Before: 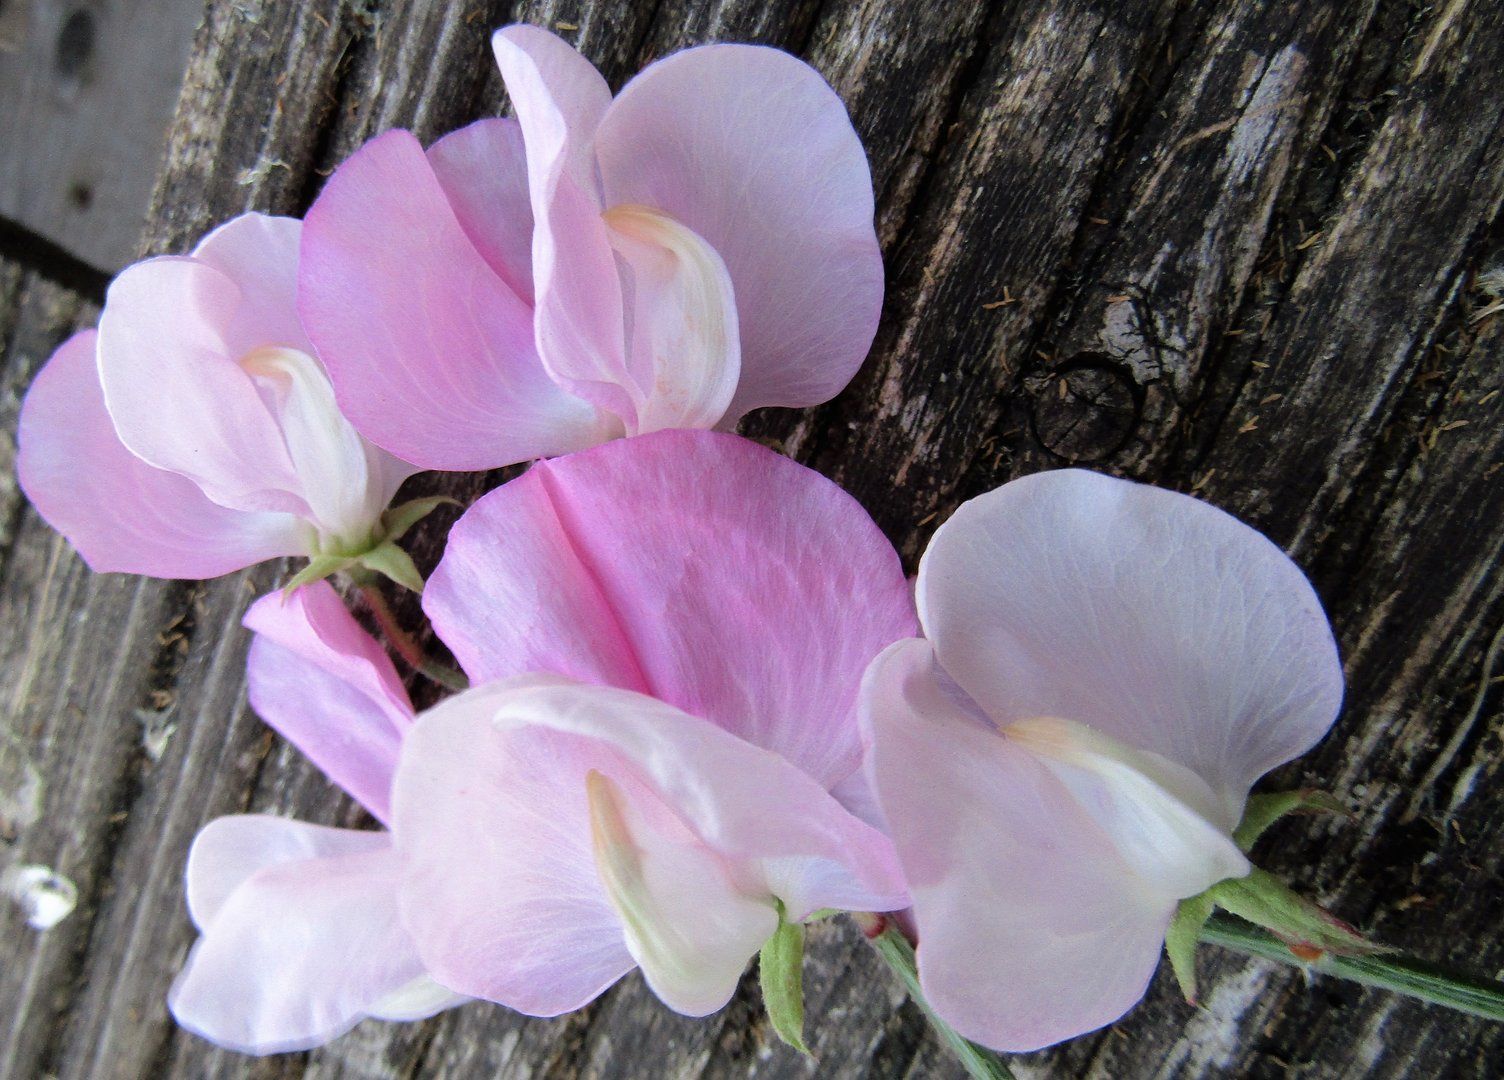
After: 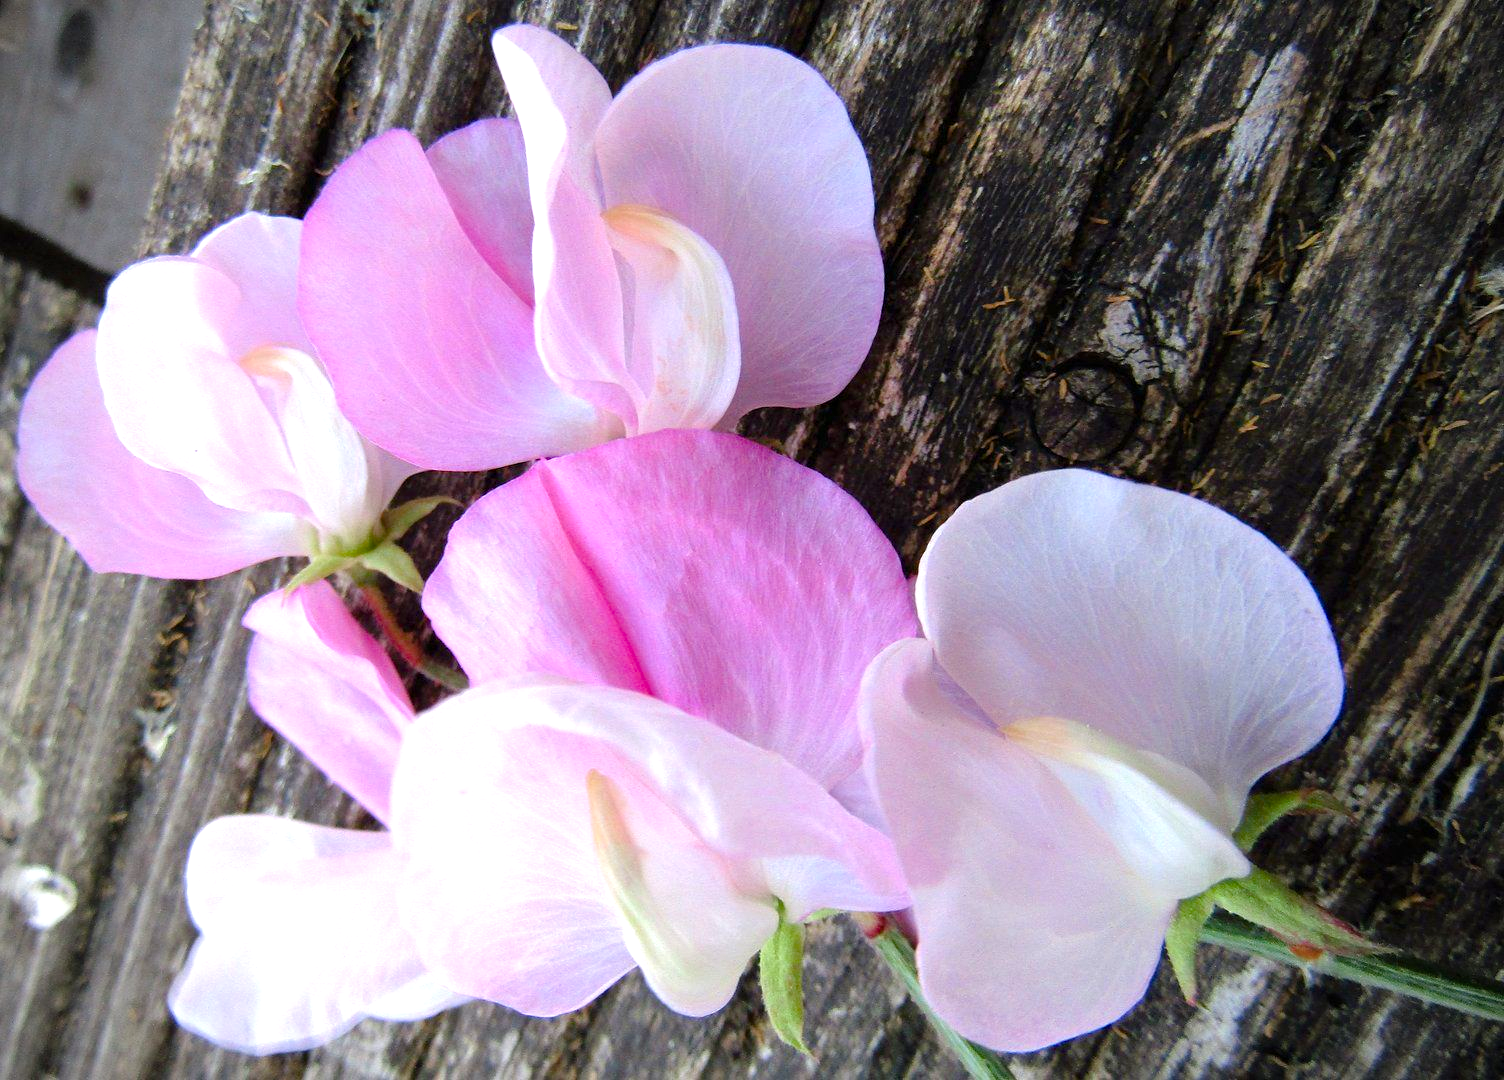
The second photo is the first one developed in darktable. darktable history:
color balance rgb: power › hue 72.7°, perceptual saturation grading › global saturation 21.299%, perceptual saturation grading › highlights -19.732%, perceptual saturation grading › shadows 29.761%, global vibrance 25.479%
vignetting: fall-off radius 61.21%
exposure: exposure 0.566 EV, compensate highlight preservation false
